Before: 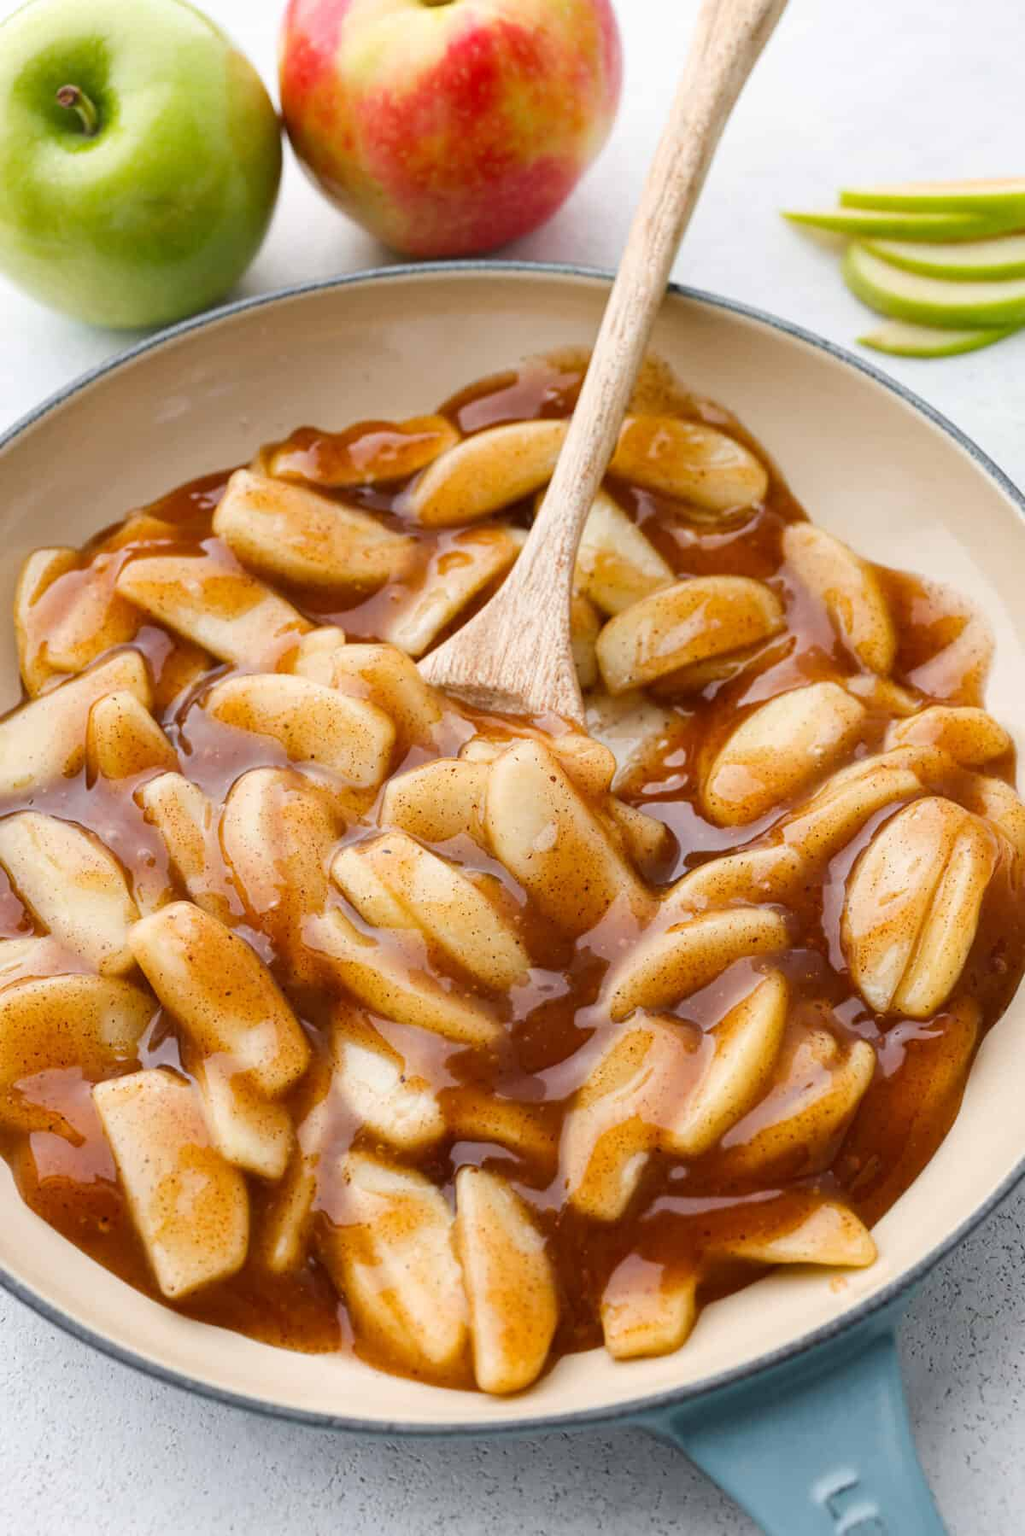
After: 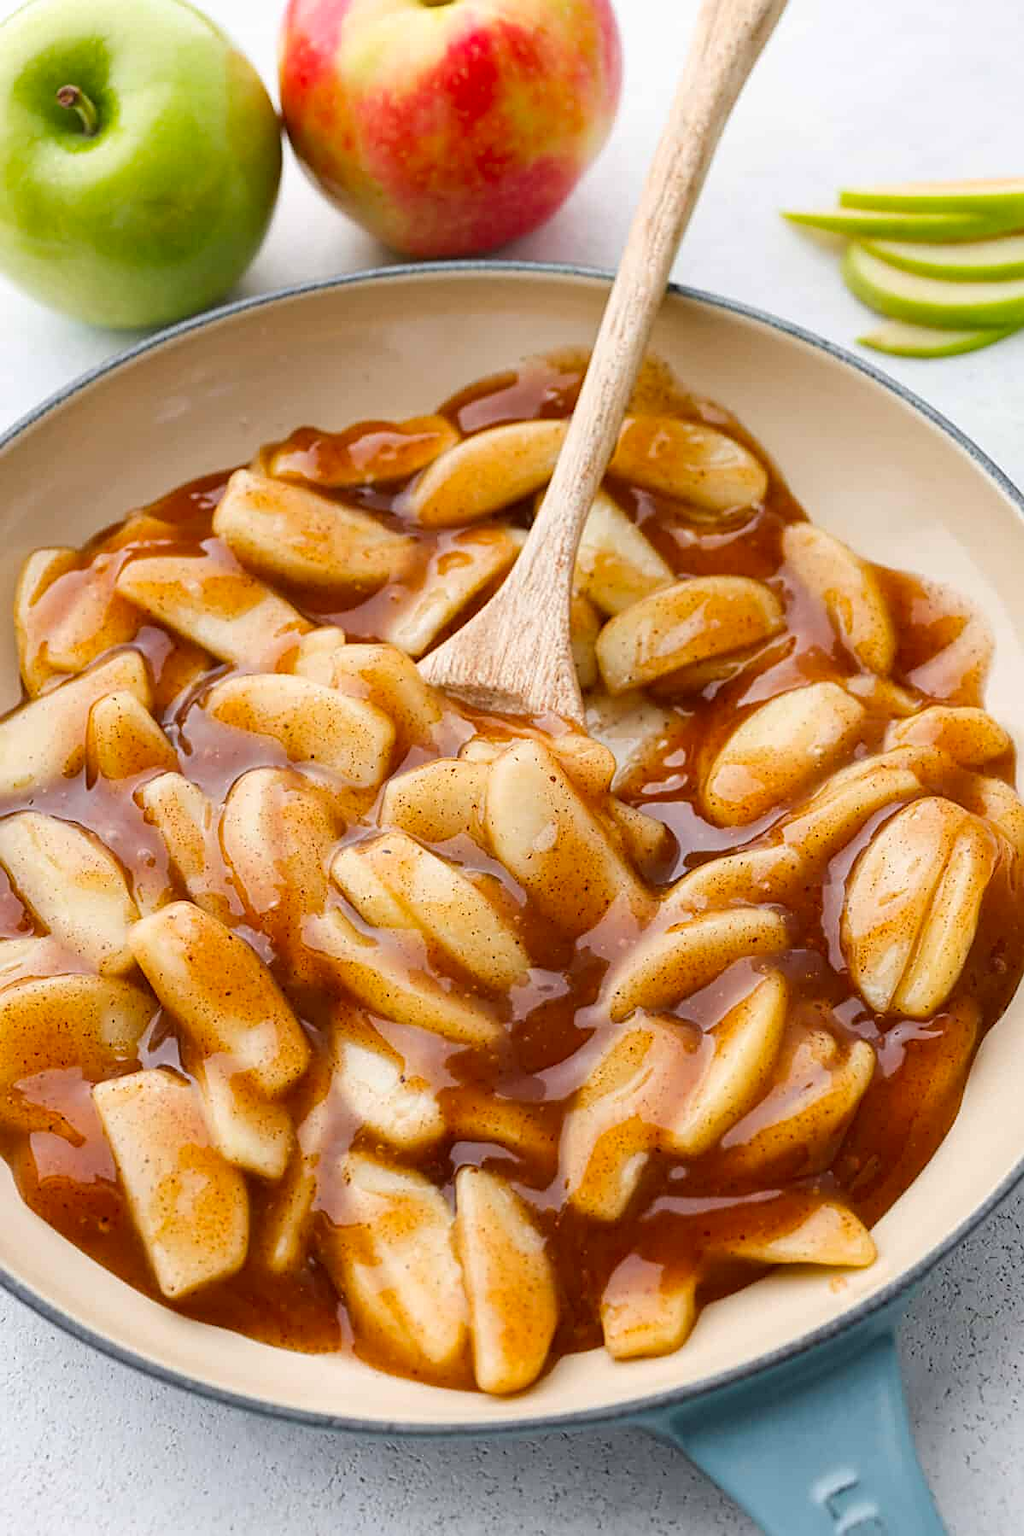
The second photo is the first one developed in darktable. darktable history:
color correction: saturation 1.11
sharpen: on, module defaults
